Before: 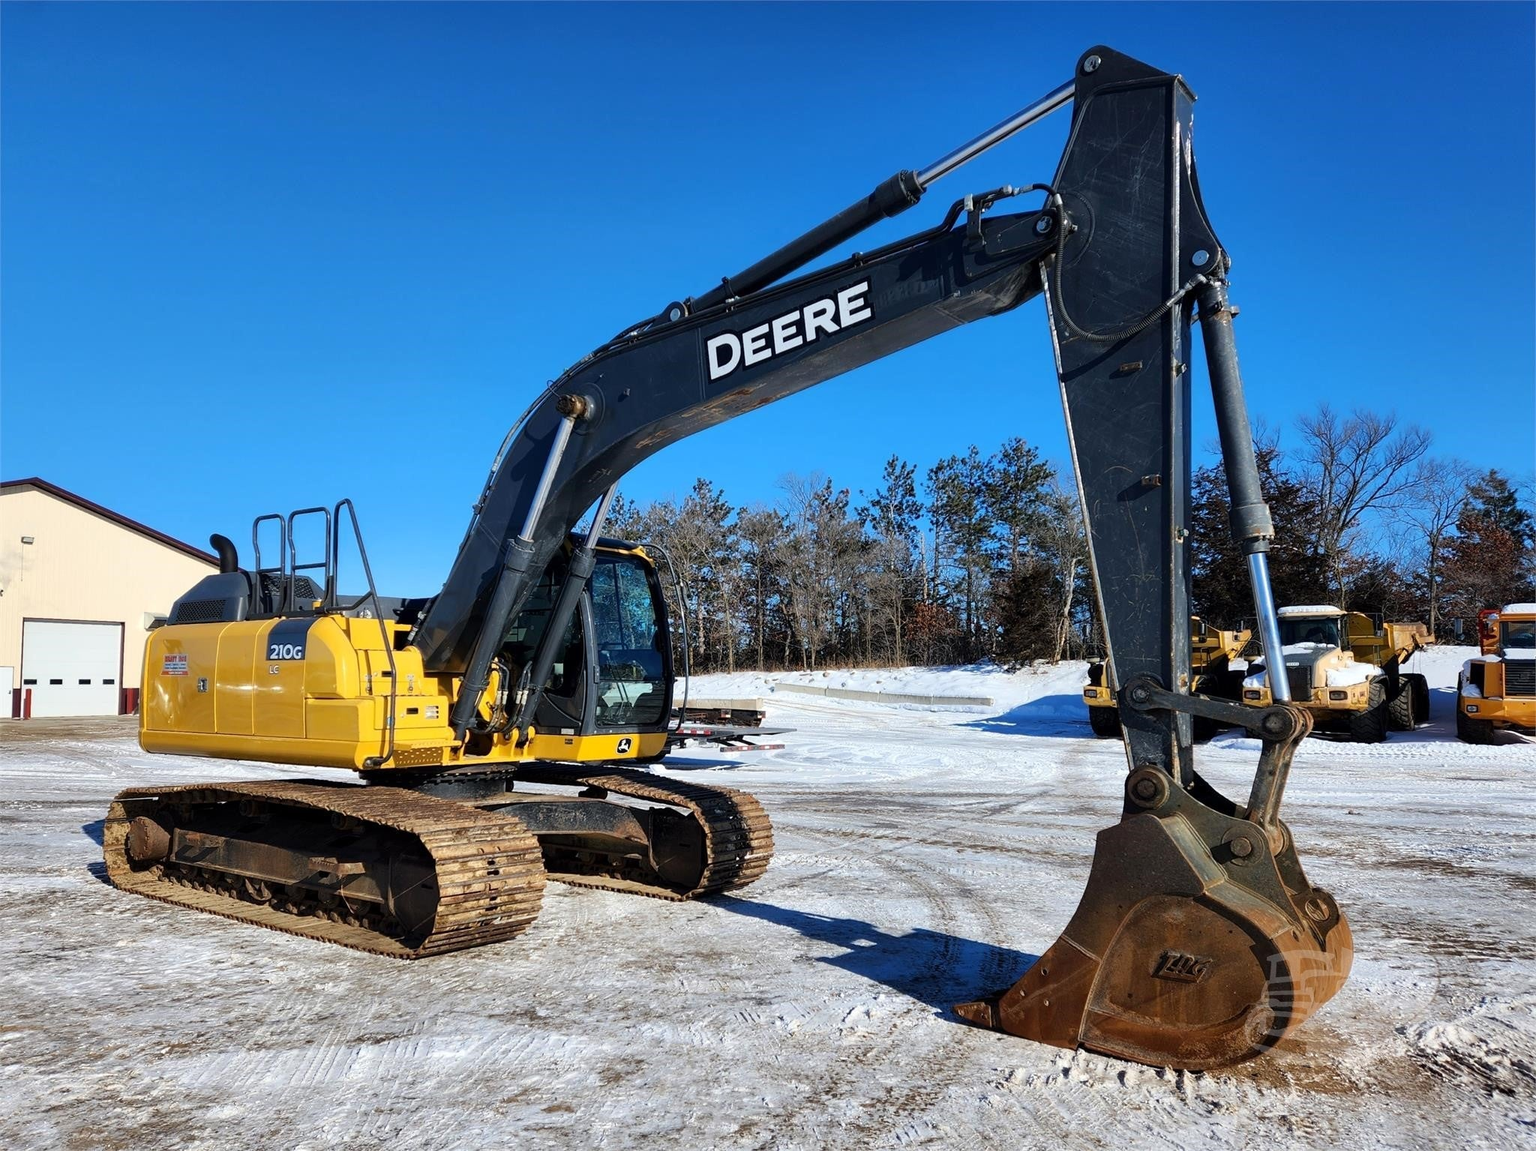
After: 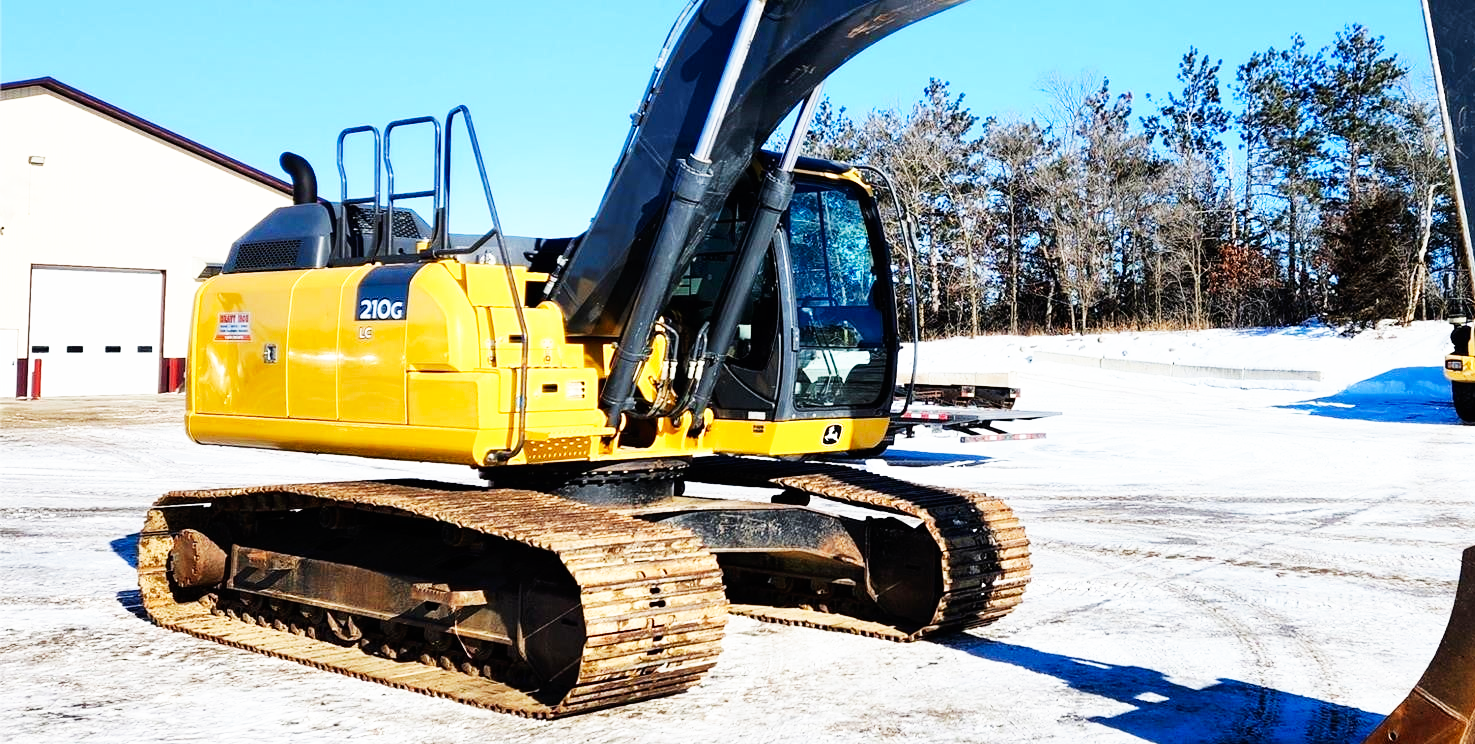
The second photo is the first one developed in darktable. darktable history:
crop: top 36.498%, right 27.964%, bottom 14.995%
base curve: curves: ch0 [(0, 0) (0.007, 0.004) (0.027, 0.03) (0.046, 0.07) (0.207, 0.54) (0.442, 0.872) (0.673, 0.972) (1, 1)], preserve colors none
